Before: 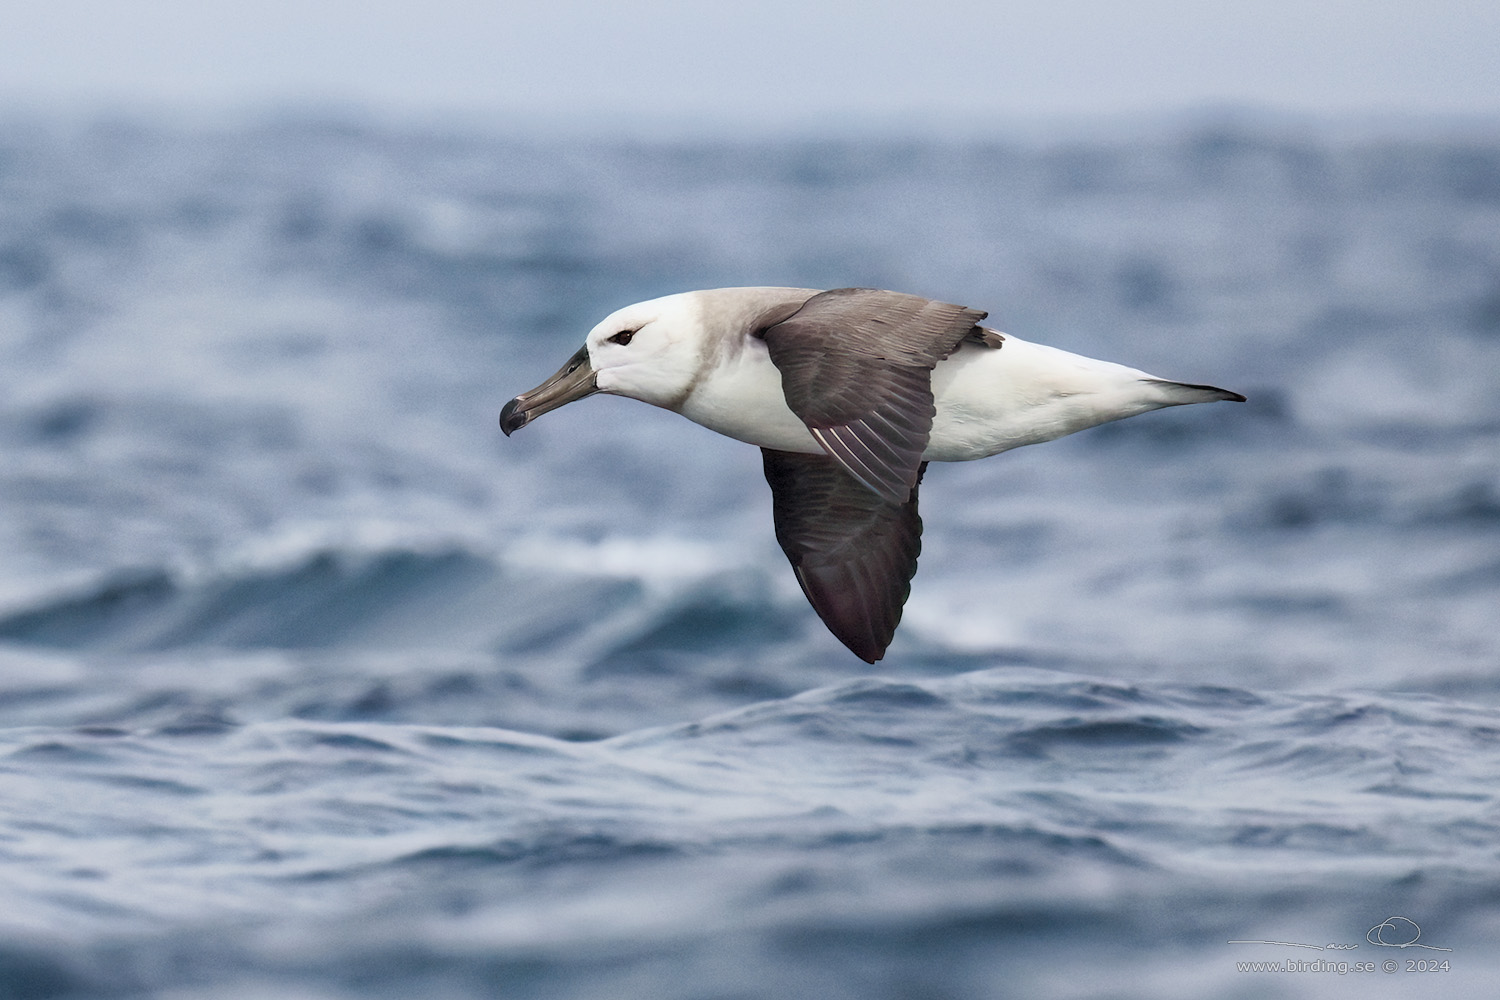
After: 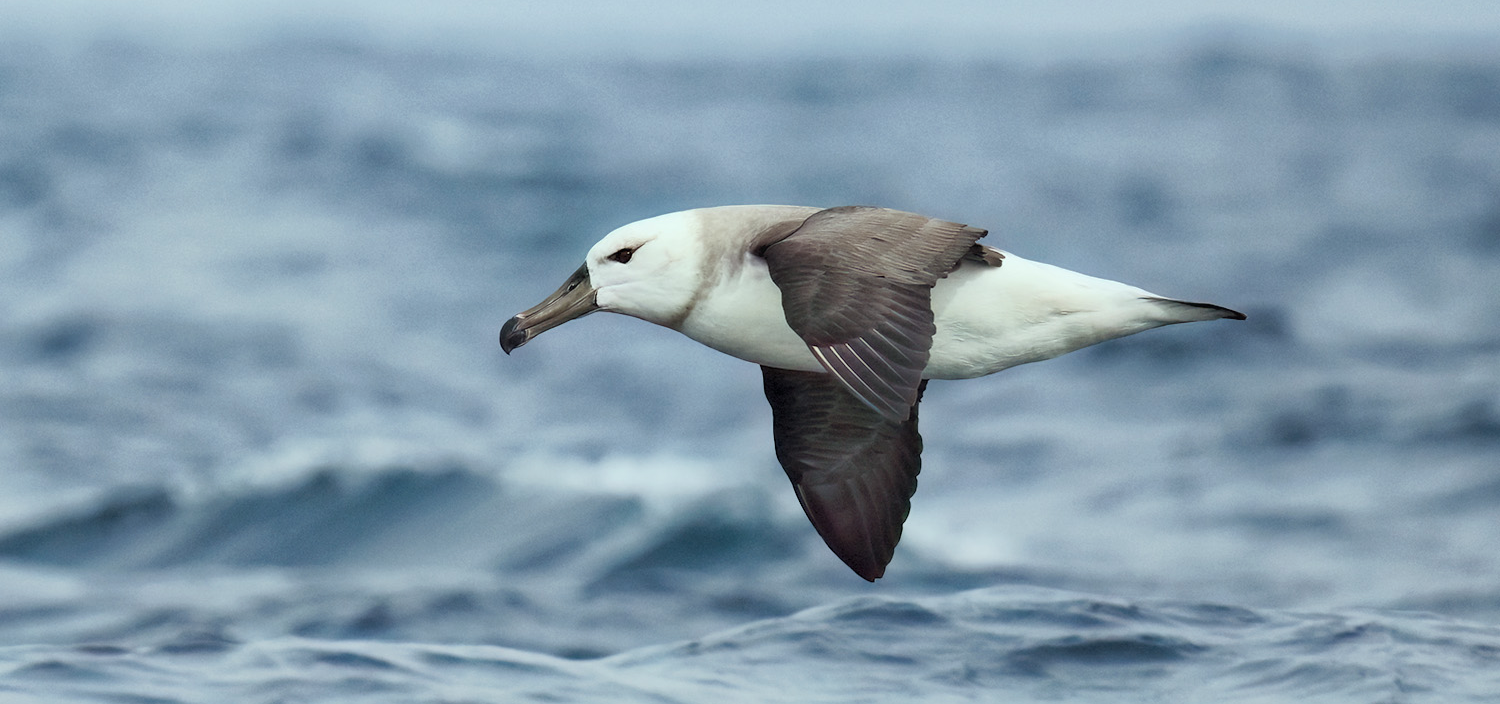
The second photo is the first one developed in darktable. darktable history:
crop and rotate: top 8.267%, bottom 21.323%
color correction: highlights a* -6.47, highlights b* 0.497
